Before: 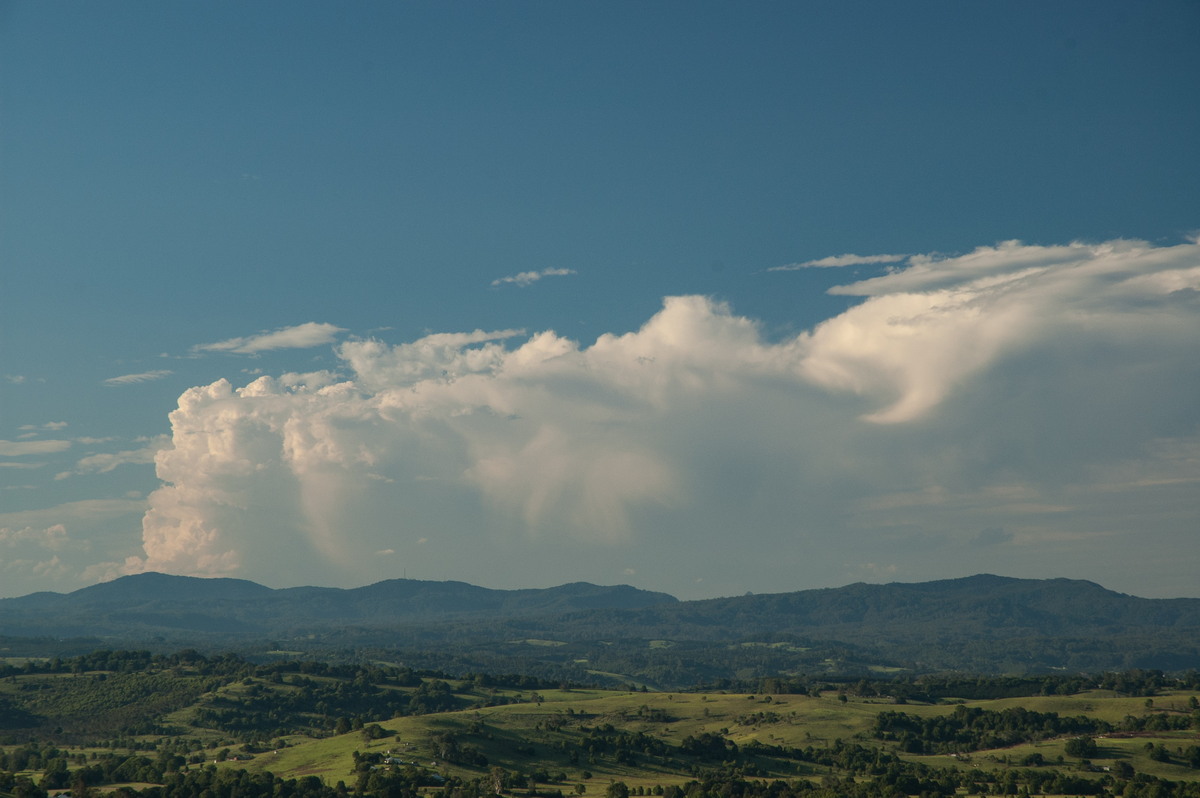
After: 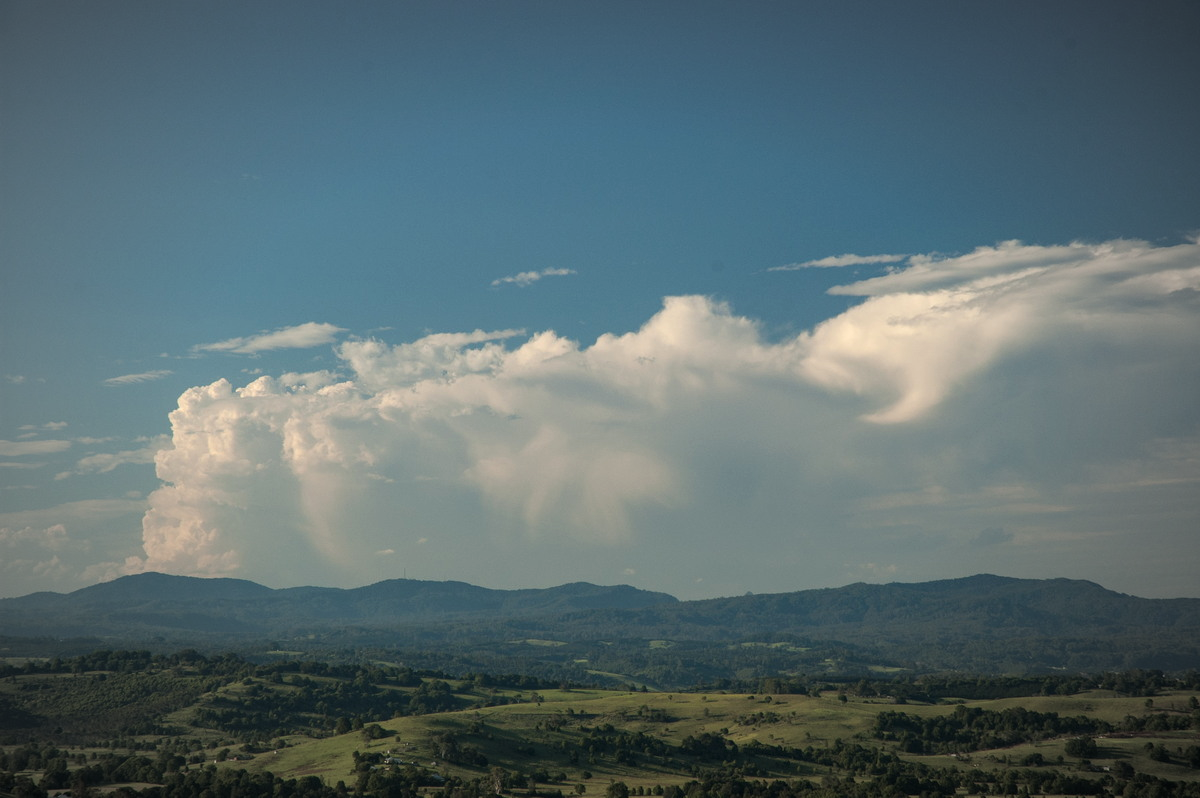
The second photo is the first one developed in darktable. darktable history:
local contrast: highlights 63%, shadows 112%, detail 107%, midtone range 0.523
exposure: exposure 0.208 EV, compensate highlight preservation false
vignetting: fall-off start 67.34%, fall-off radius 68.17%, automatic ratio true
